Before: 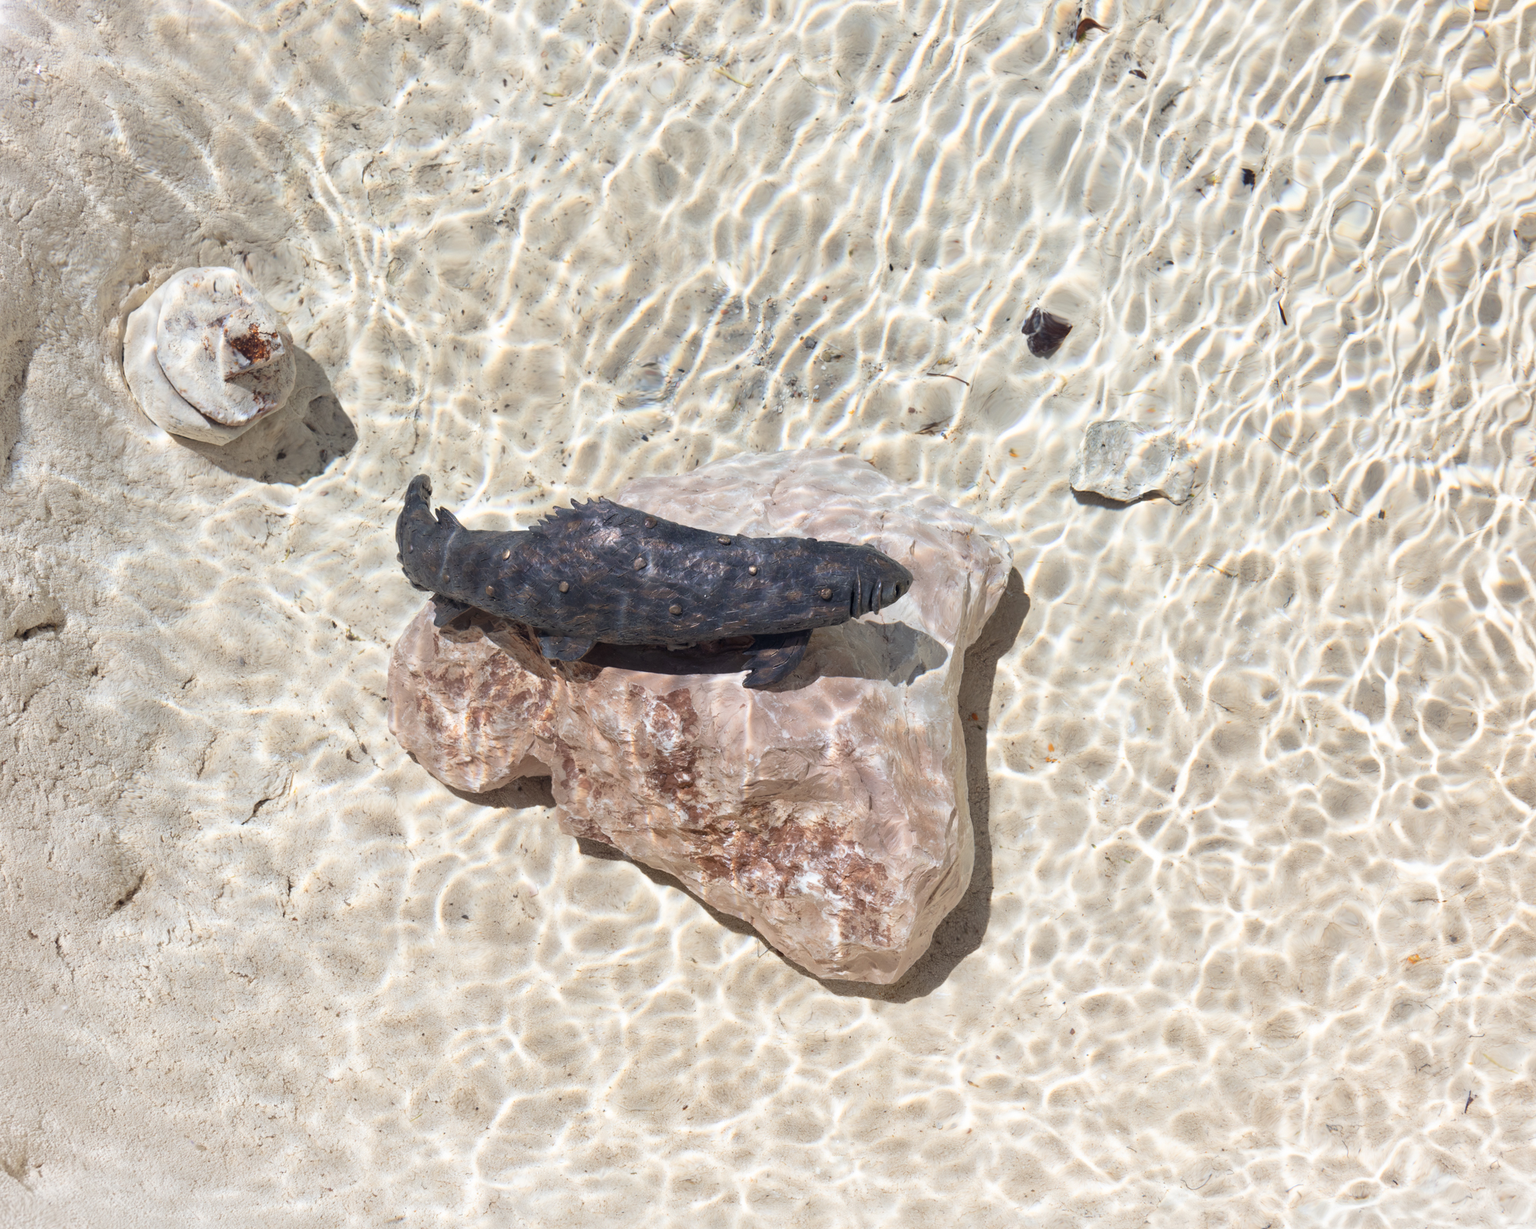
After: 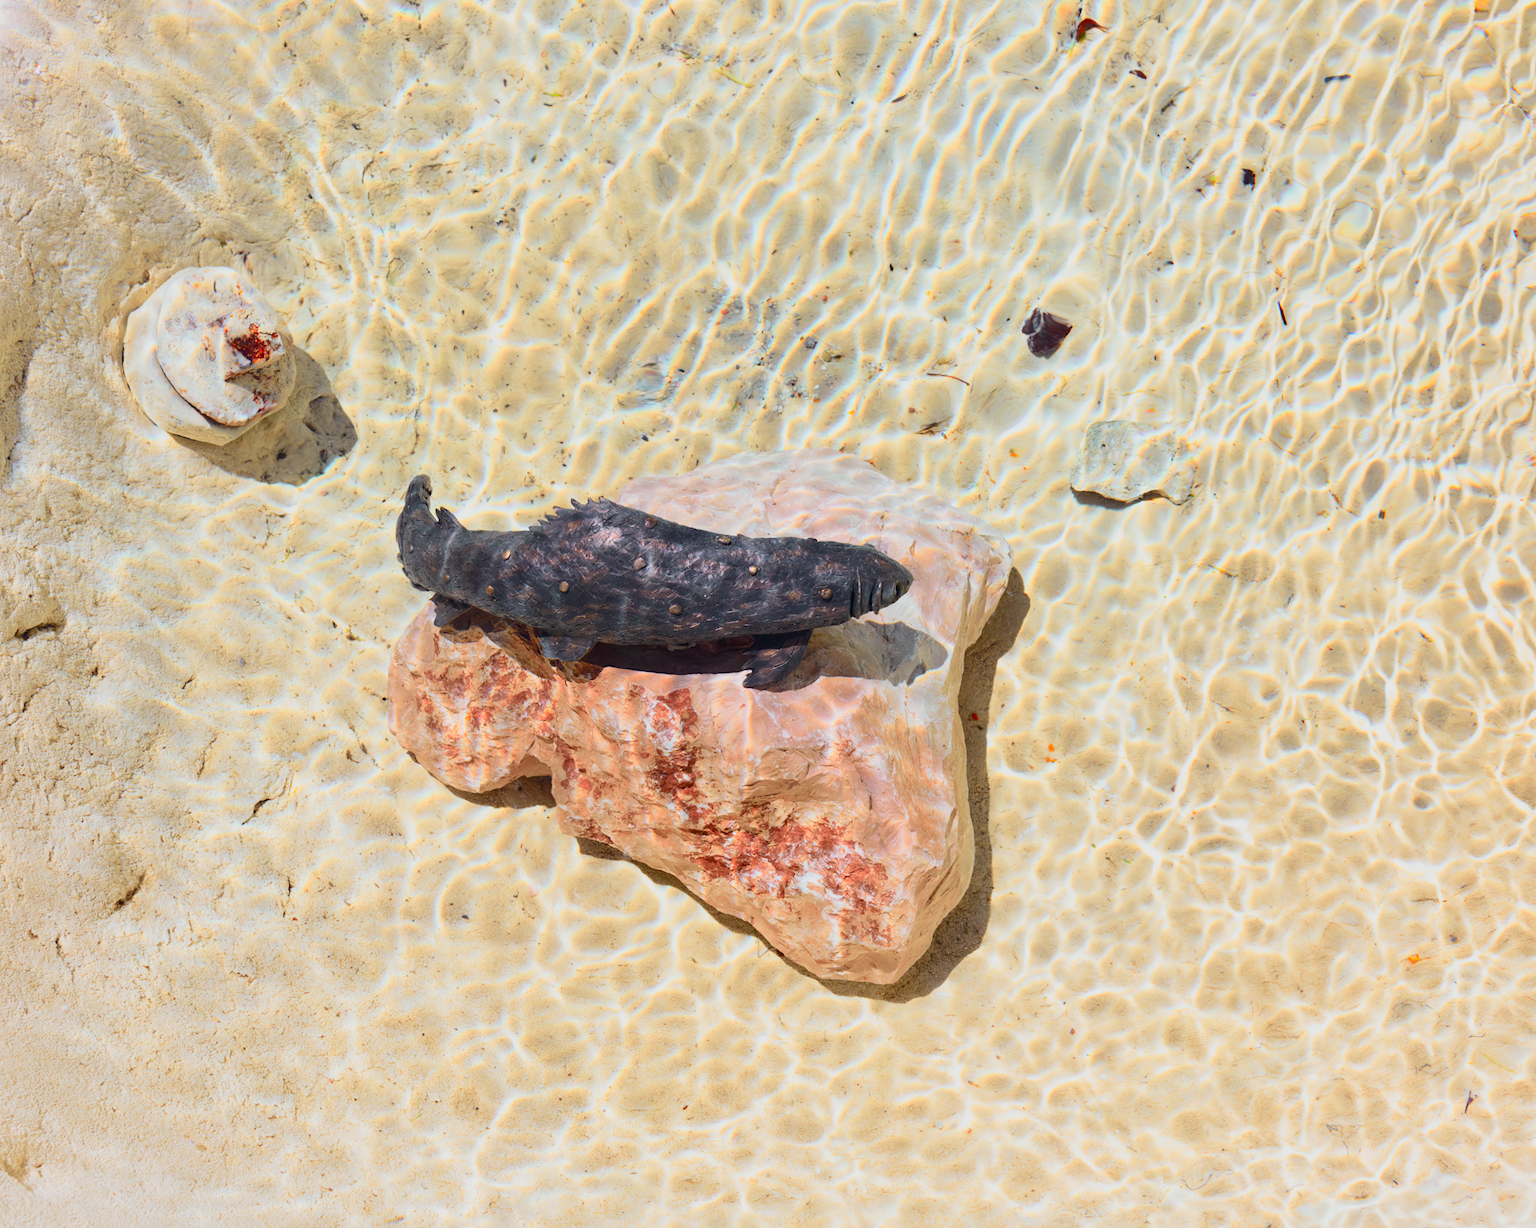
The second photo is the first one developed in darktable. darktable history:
tone curve: curves: ch0 [(0, 0.018) (0.036, 0.038) (0.15, 0.131) (0.27, 0.247) (0.503, 0.556) (0.763, 0.785) (1, 0.919)]; ch1 [(0, 0) (0.203, 0.158) (0.333, 0.283) (0.451, 0.417) (0.502, 0.5) (0.519, 0.522) (0.562, 0.588) (0.603, 0.664) (0.722, 0.813) (1, 1)]; ch2 [(0, 0) (0.29, 0.295) (0.404, 0.436) (0.497, 0.499) (0.521, 0.523) (0.561, 0.605) (0.639, 0.664) (0.712, 0.764) (1, 1)], color space Lab, independent channels, preserve colors none
contrast brightness saturation: saturation 0.5
